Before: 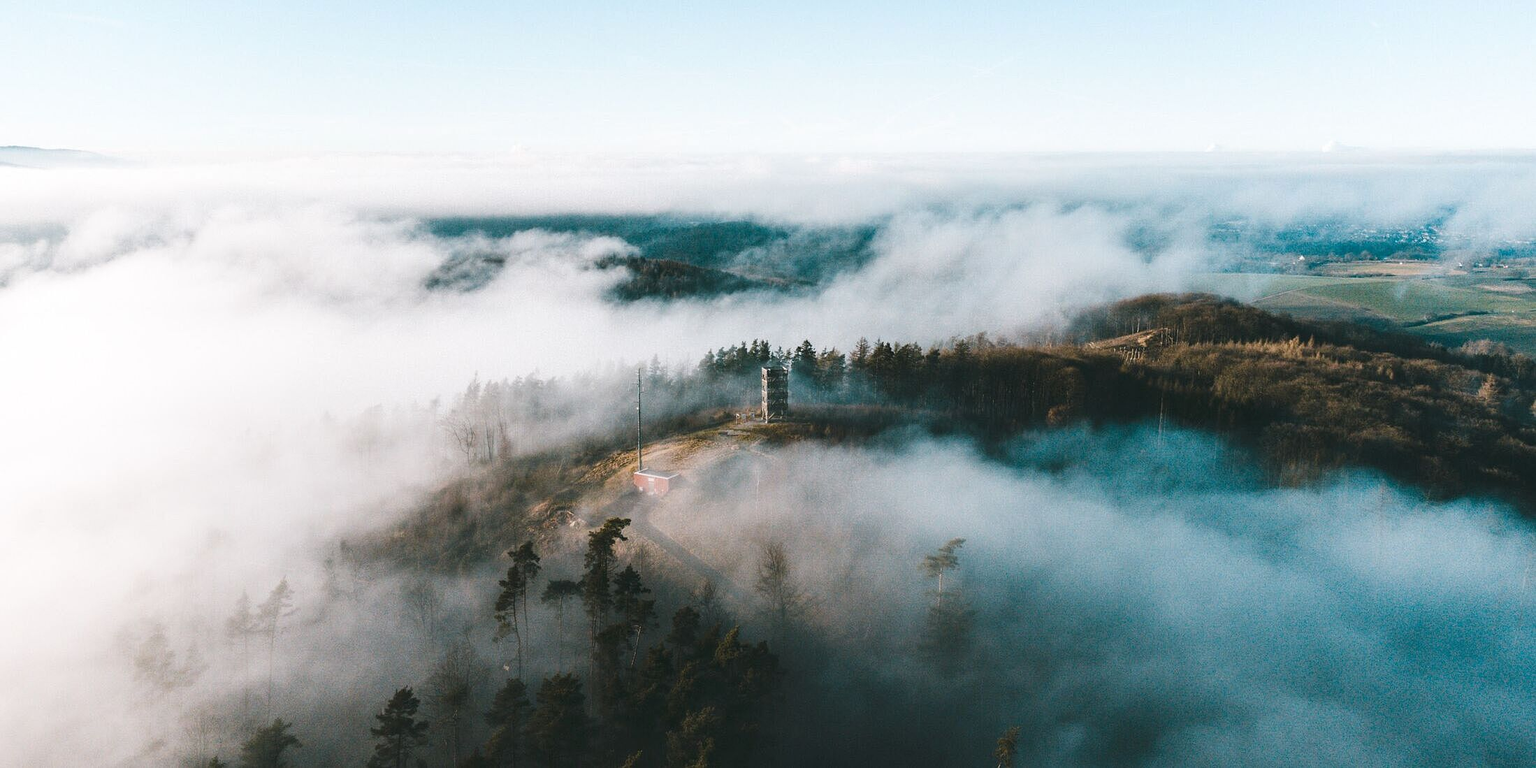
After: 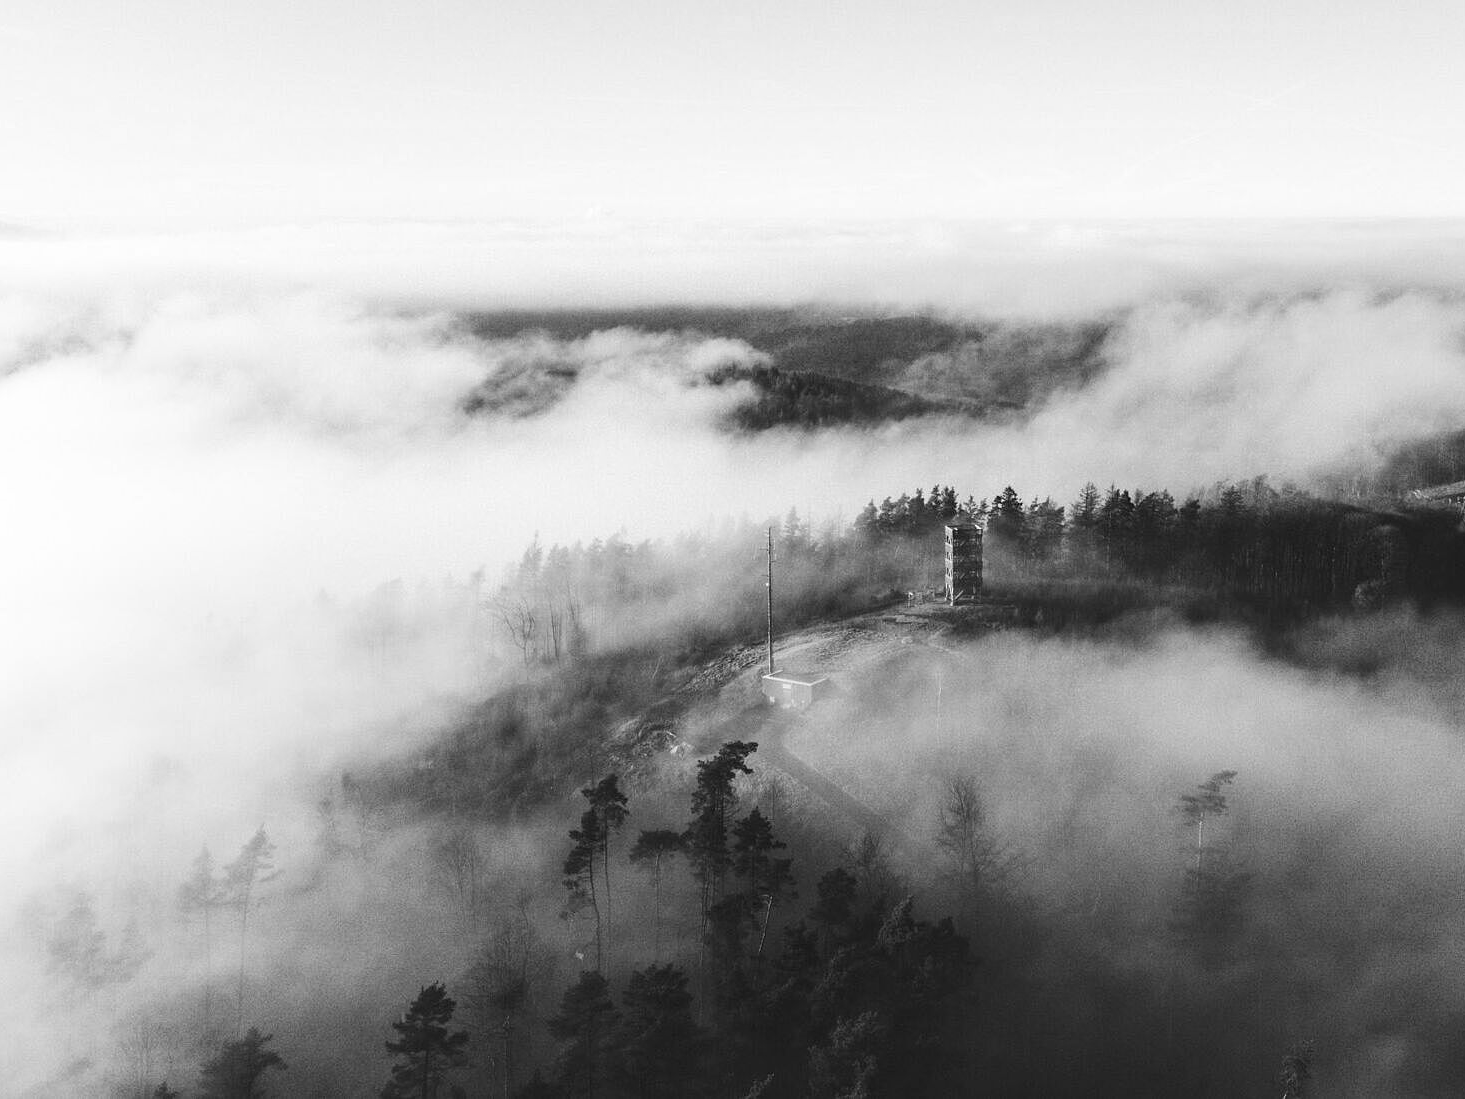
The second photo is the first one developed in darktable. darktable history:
monochrome: on, module defaults
crop and rotate: left 6.617%, right 26.717%
